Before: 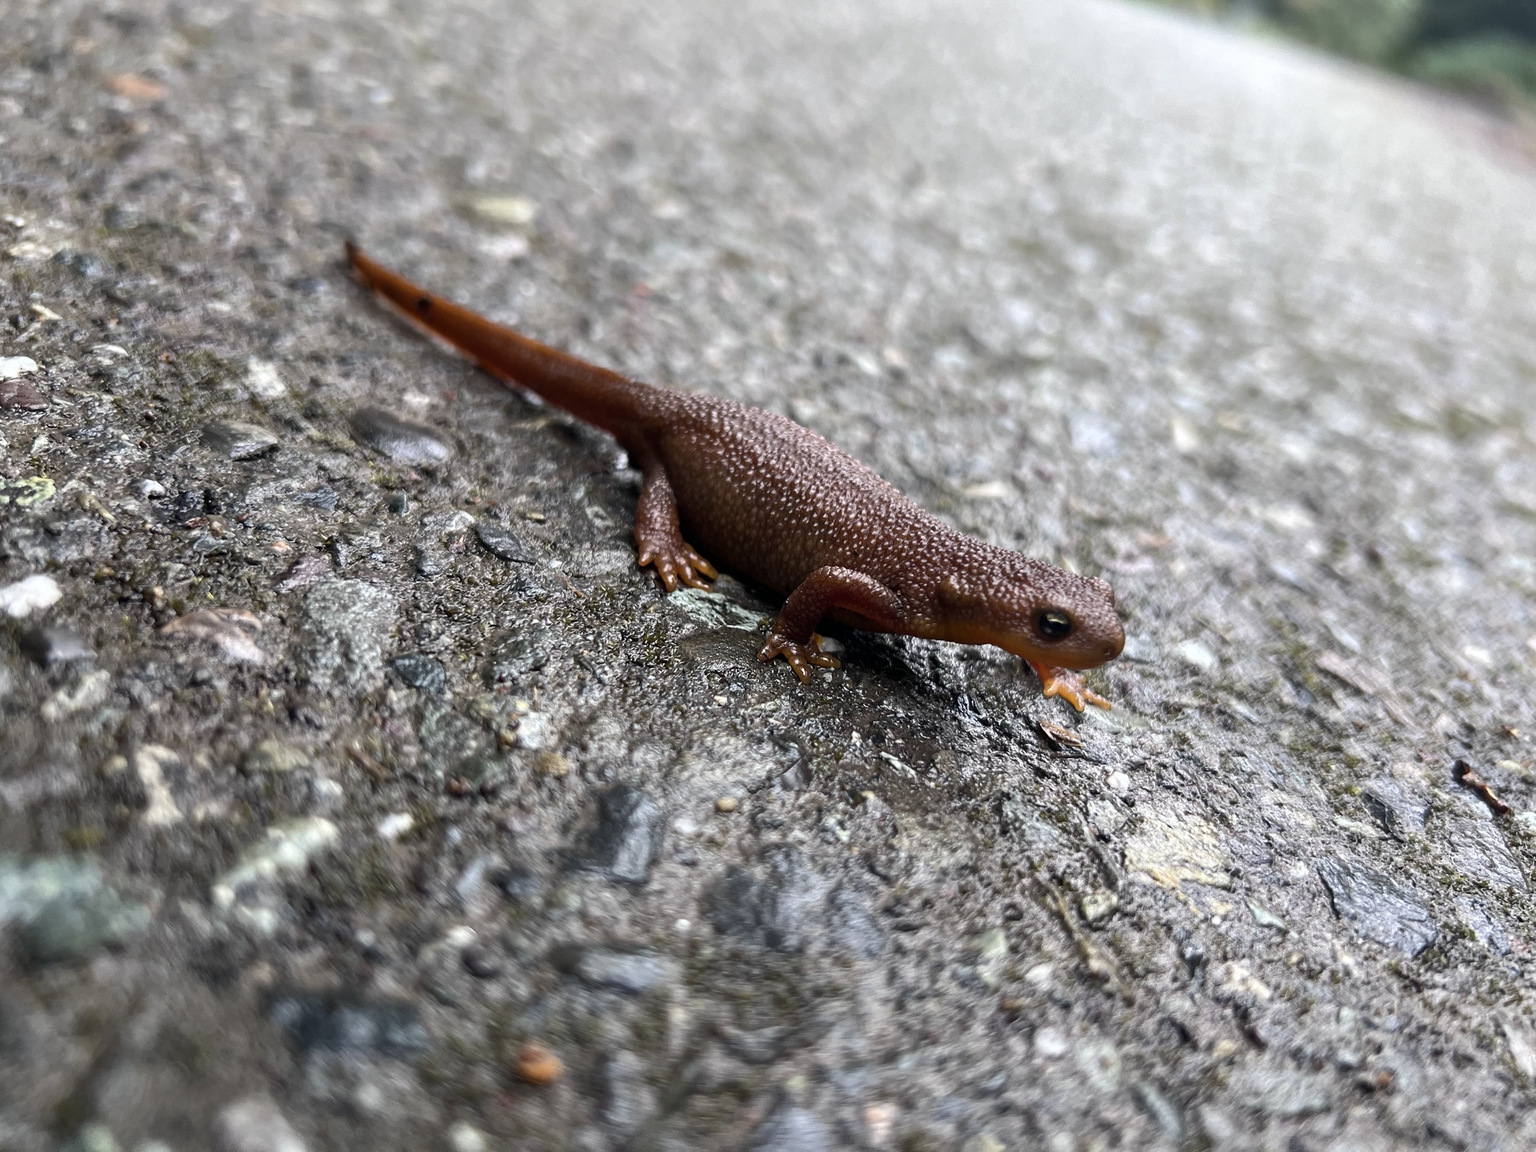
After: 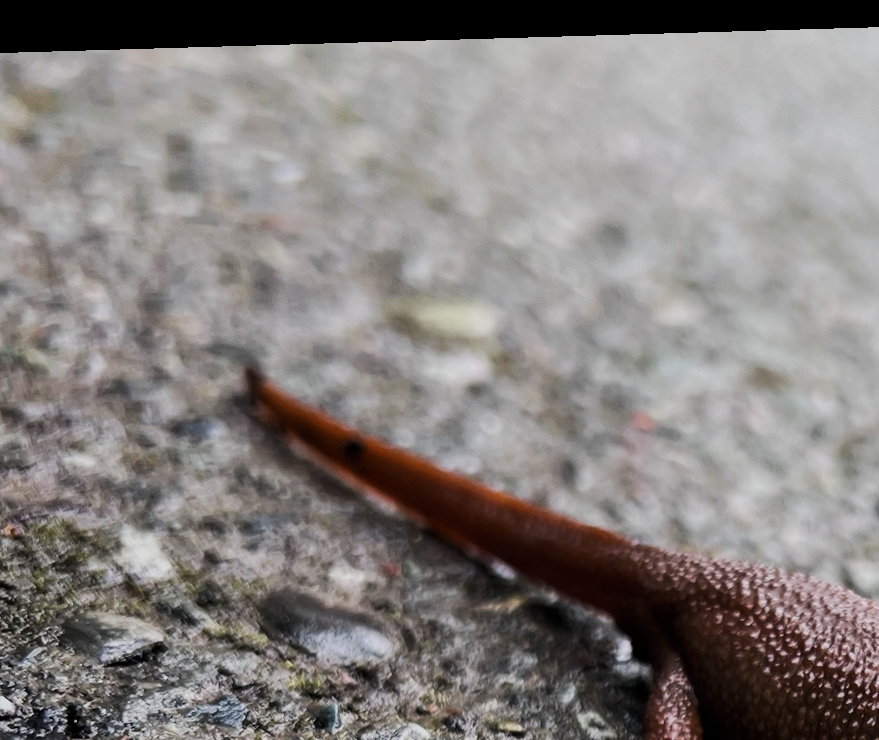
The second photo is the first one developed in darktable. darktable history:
tone curve: curves: ch0 [(0, 0) (0.003, 0.003) (0.011, 0.011) (0.025, 0.022) (0.044, 0.039) (0.069, 0.055) (0.1, 0.074) (0.136, 0.101) (0.177, 0.134) (0.224, 0.171) (0.277, 0.216) (0.335, 0.277) (0.399, 0.345) (0.468, 0.427) (0.543, 0.526) (0.623, 0.636) (0.709, 0.731) (0.801, 0.822) (0.898, 0.917) (1, 1)], preserve colors none
crop and rotate: left 10.817%, top 0.062%, right 47.194%, bottom 53.626%
filmic rgb: black relative exposure -7.65 EV, white relative exposure 4.56 EV, hardness 3.61
rotate and perspective: rotation -1.77°, lens shift (horizontal) 0.004, automatic cropping off
